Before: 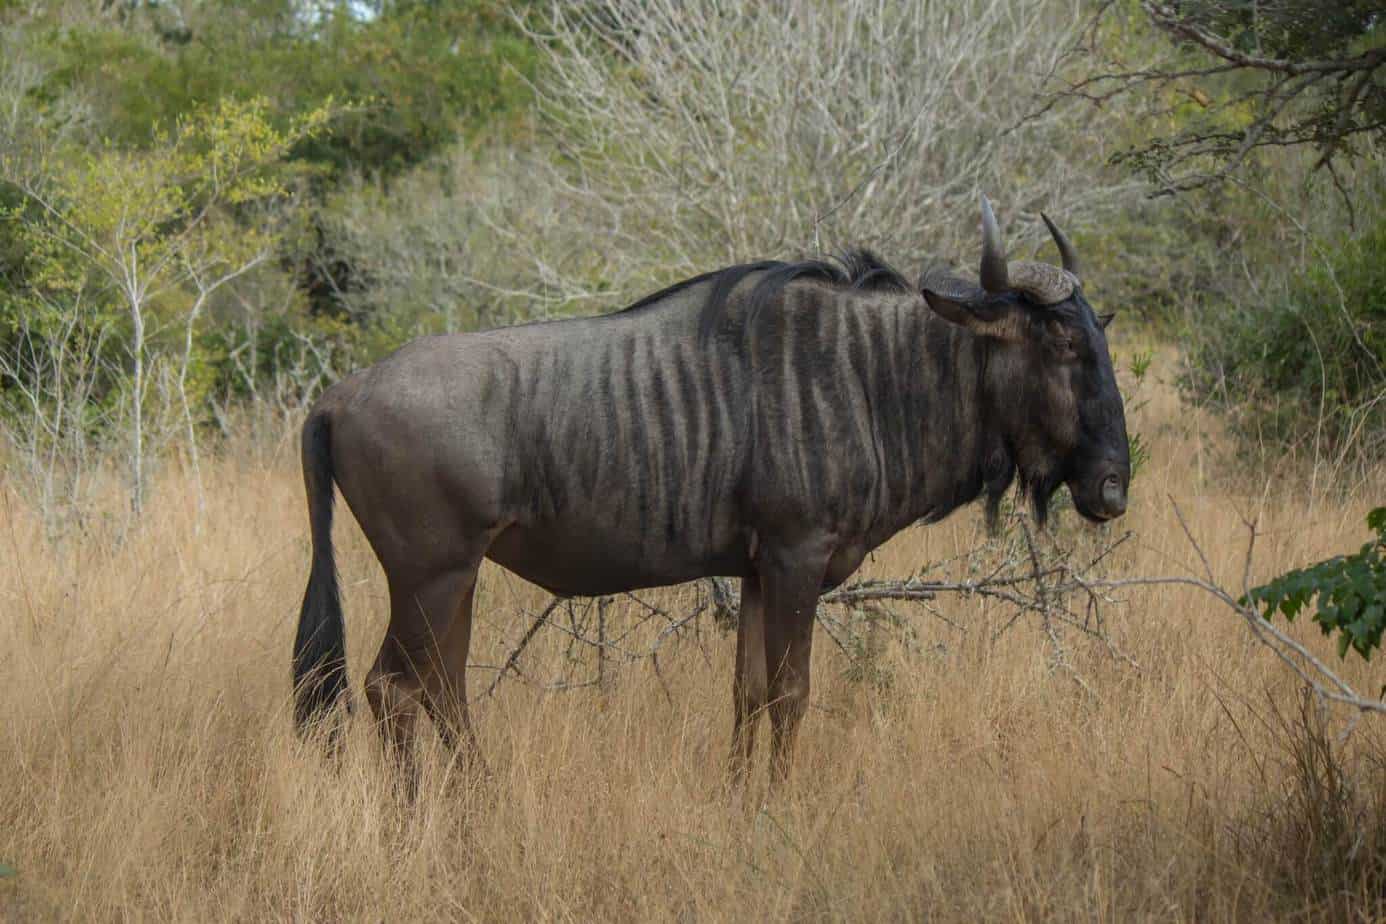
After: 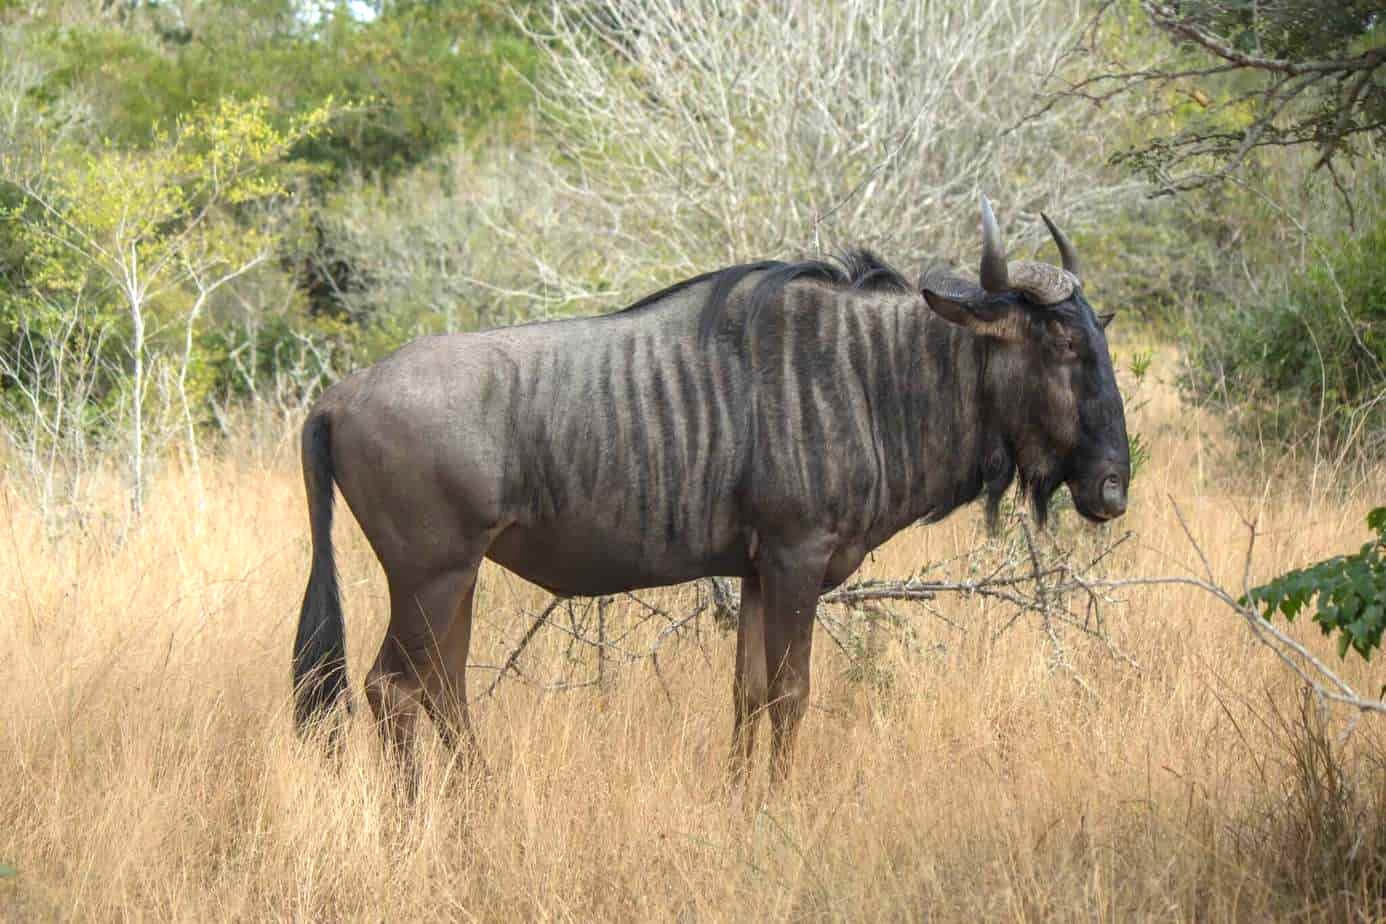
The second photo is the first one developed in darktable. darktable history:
exposure: exposure 0.992 EV, compensate highlight preservation false
